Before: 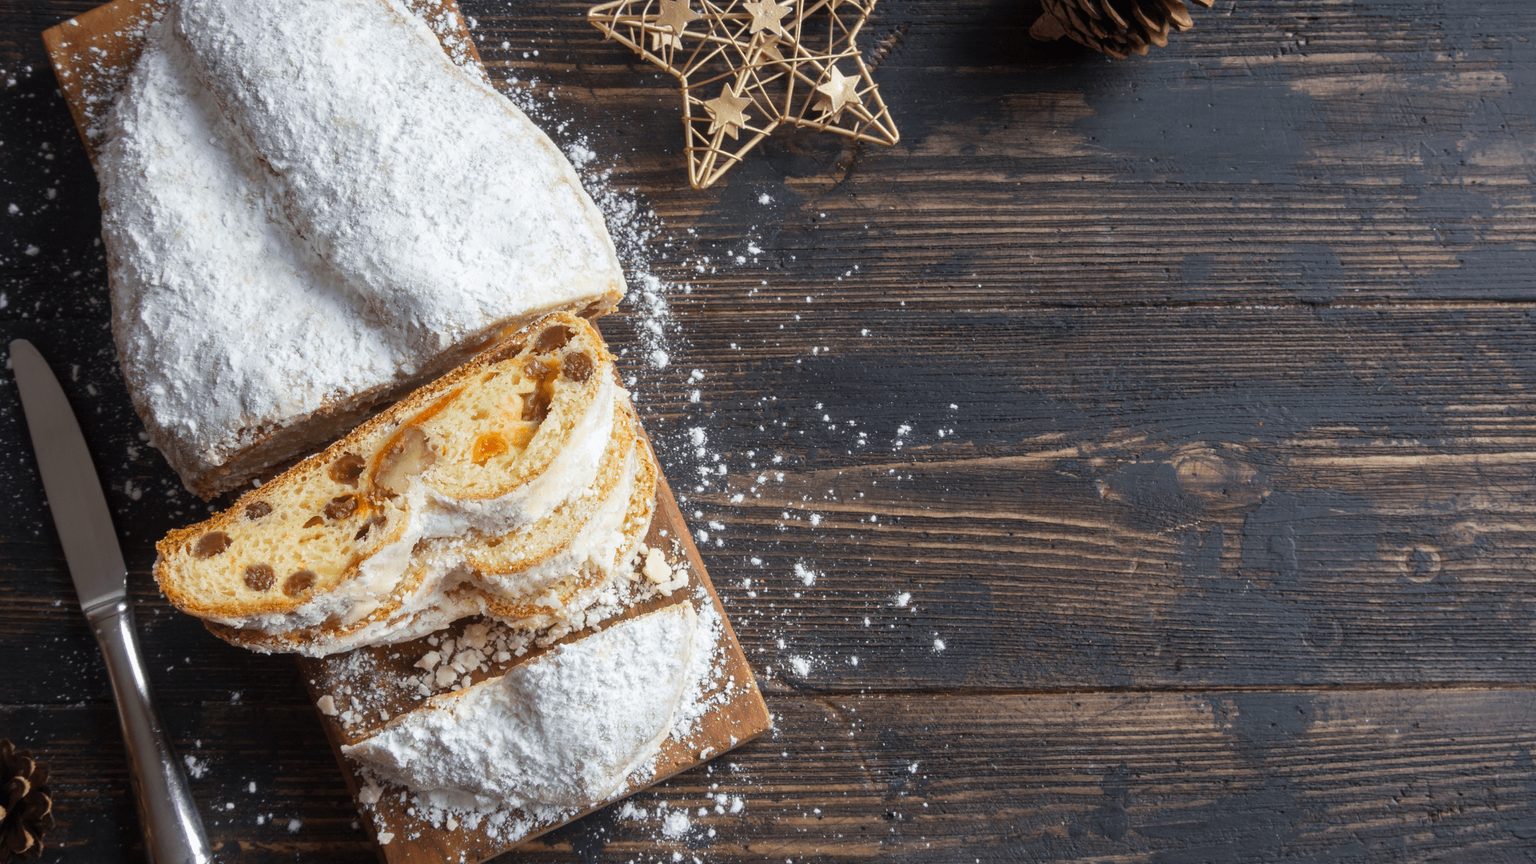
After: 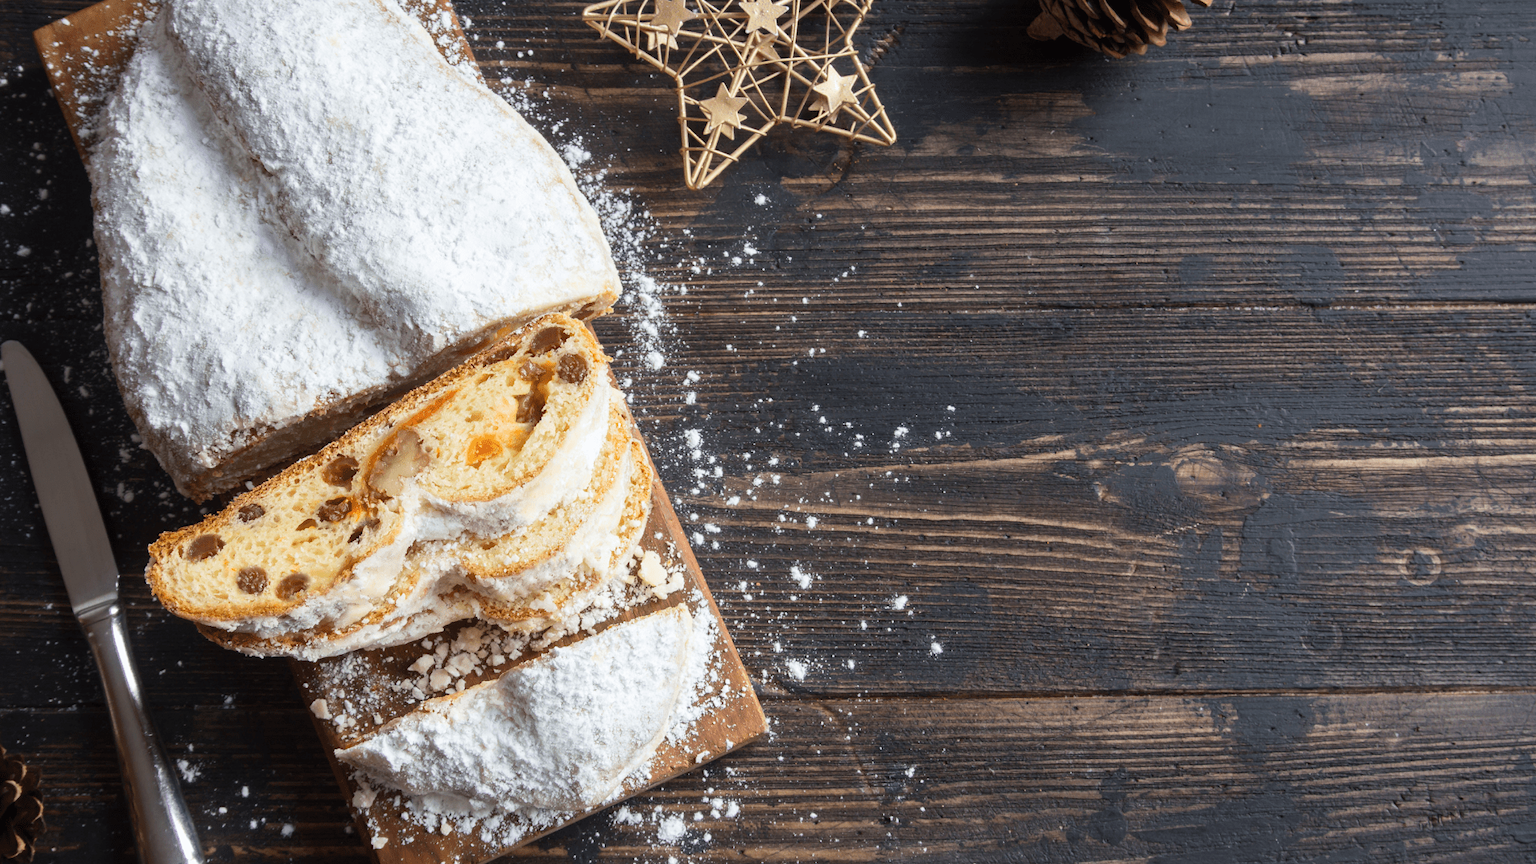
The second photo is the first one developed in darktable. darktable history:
crop and rotate: left 0.614%, top 0.179%, bottom 0.309%
contrast brightness saturation: contrast 0.15, brightness 0.05
